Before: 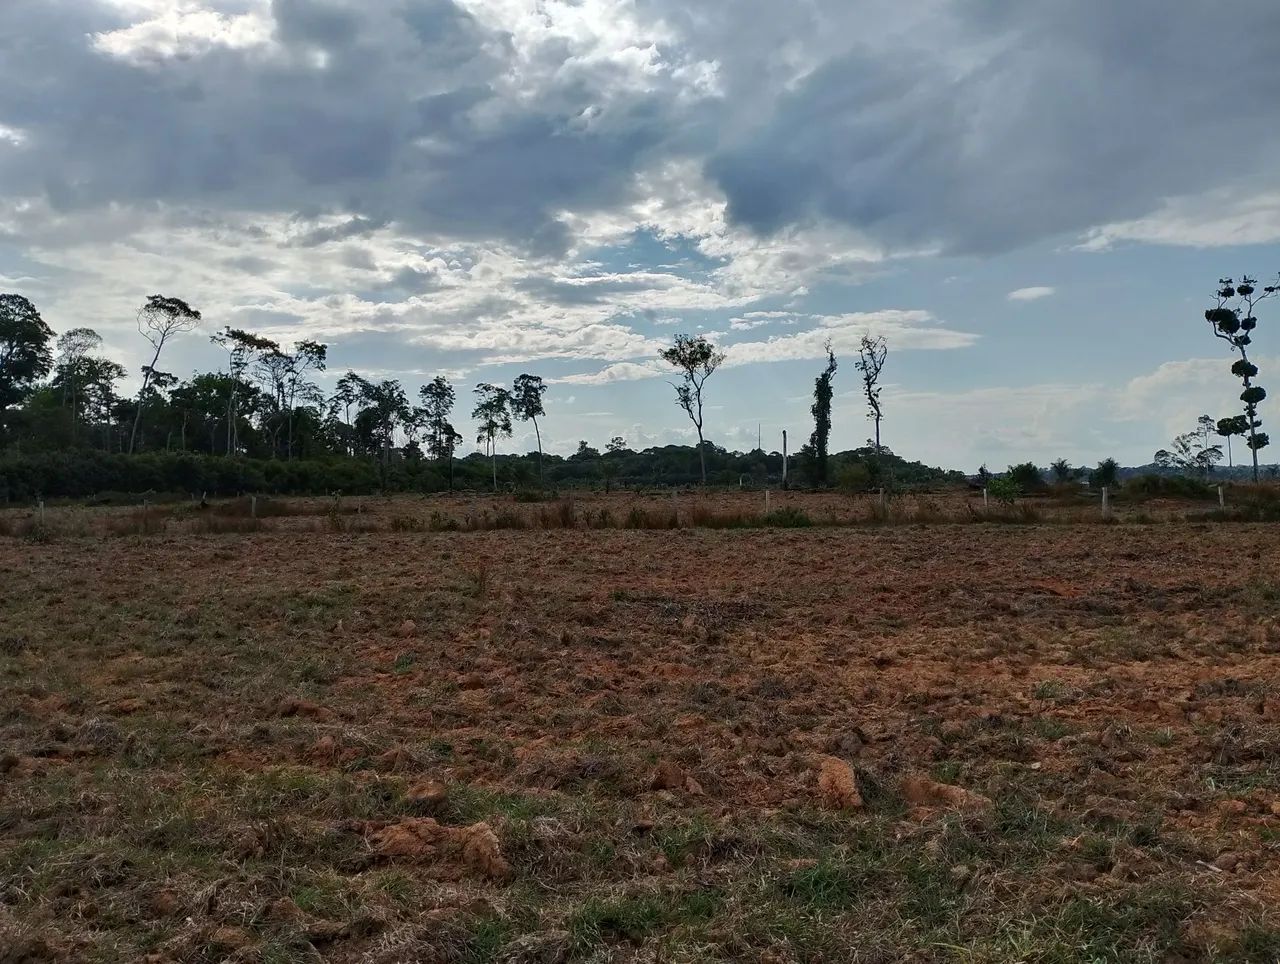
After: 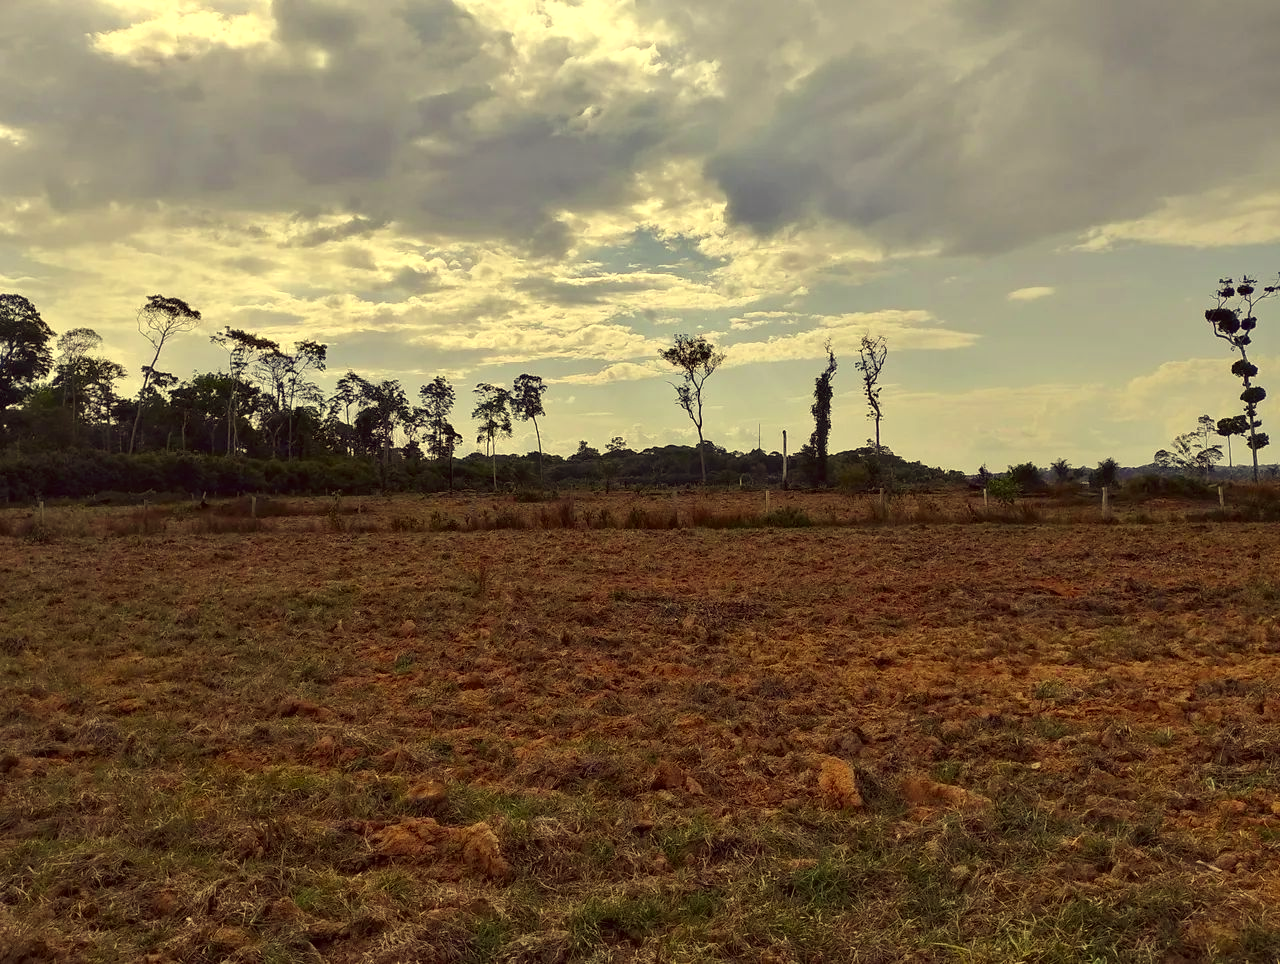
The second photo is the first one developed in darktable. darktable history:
color correction: highlights a* -0.482, highlights b* 40, shadows a* 9.8, shadows b* -0.161
exposure: exposure 0.2 EV, compensate highlight preservation false
